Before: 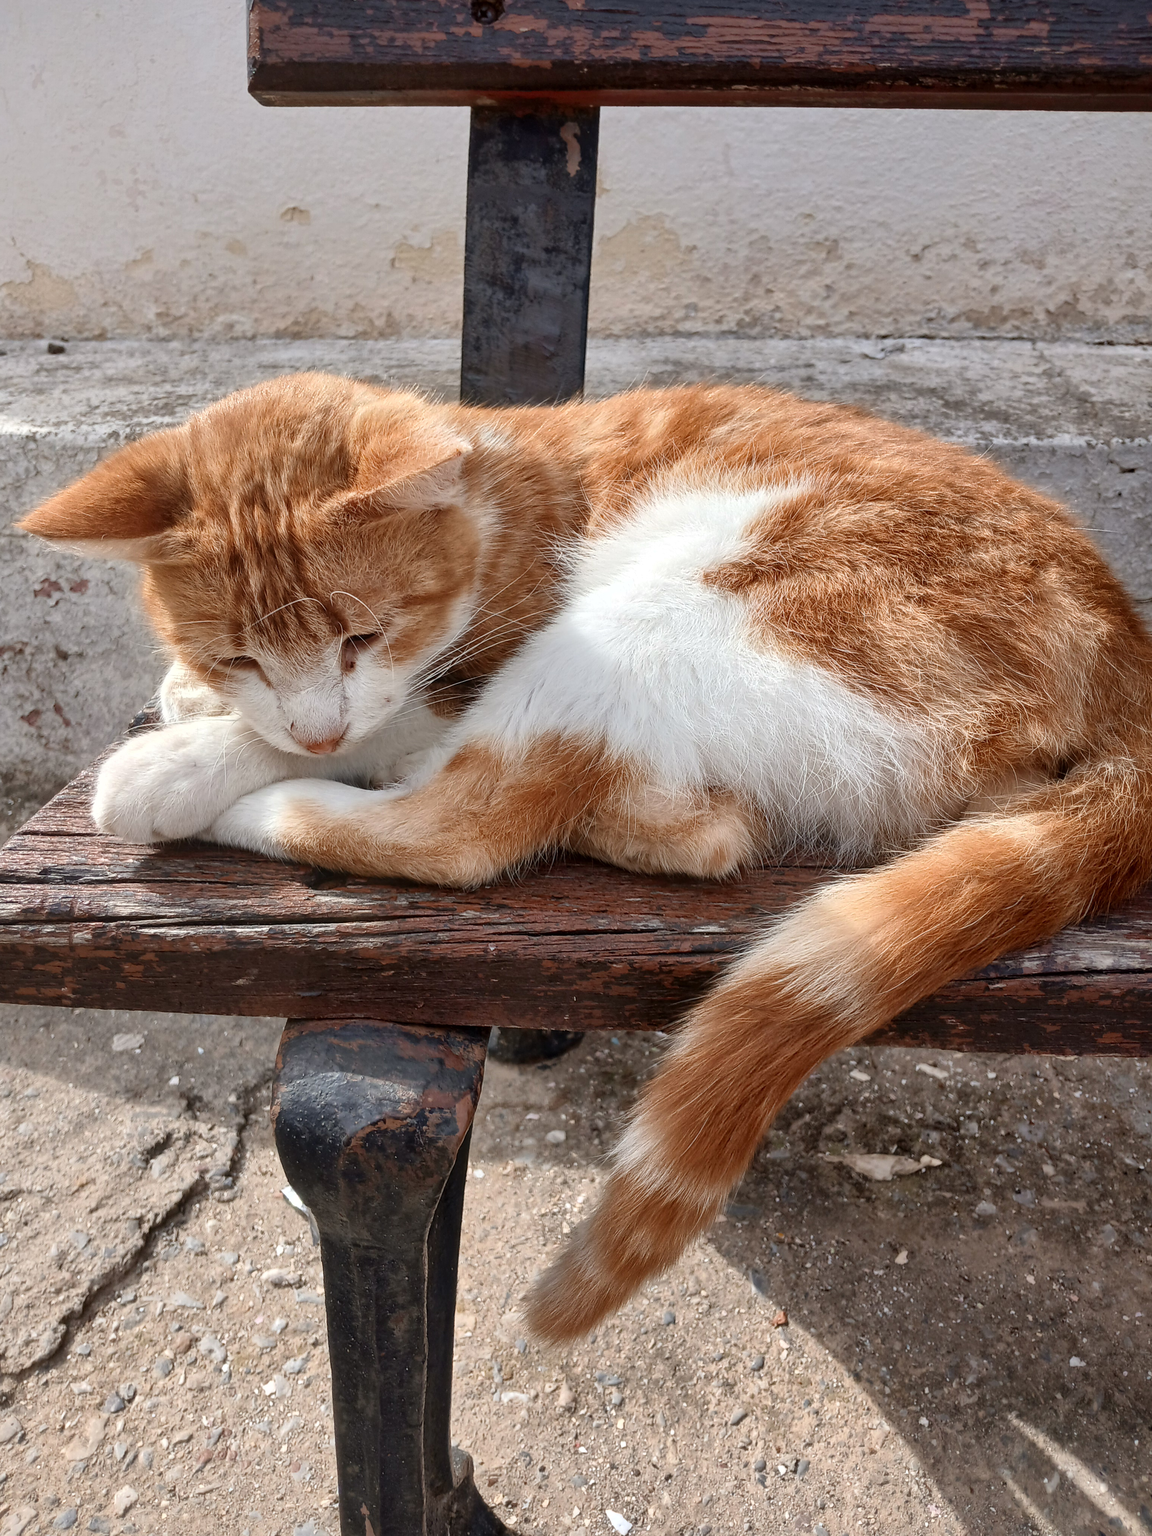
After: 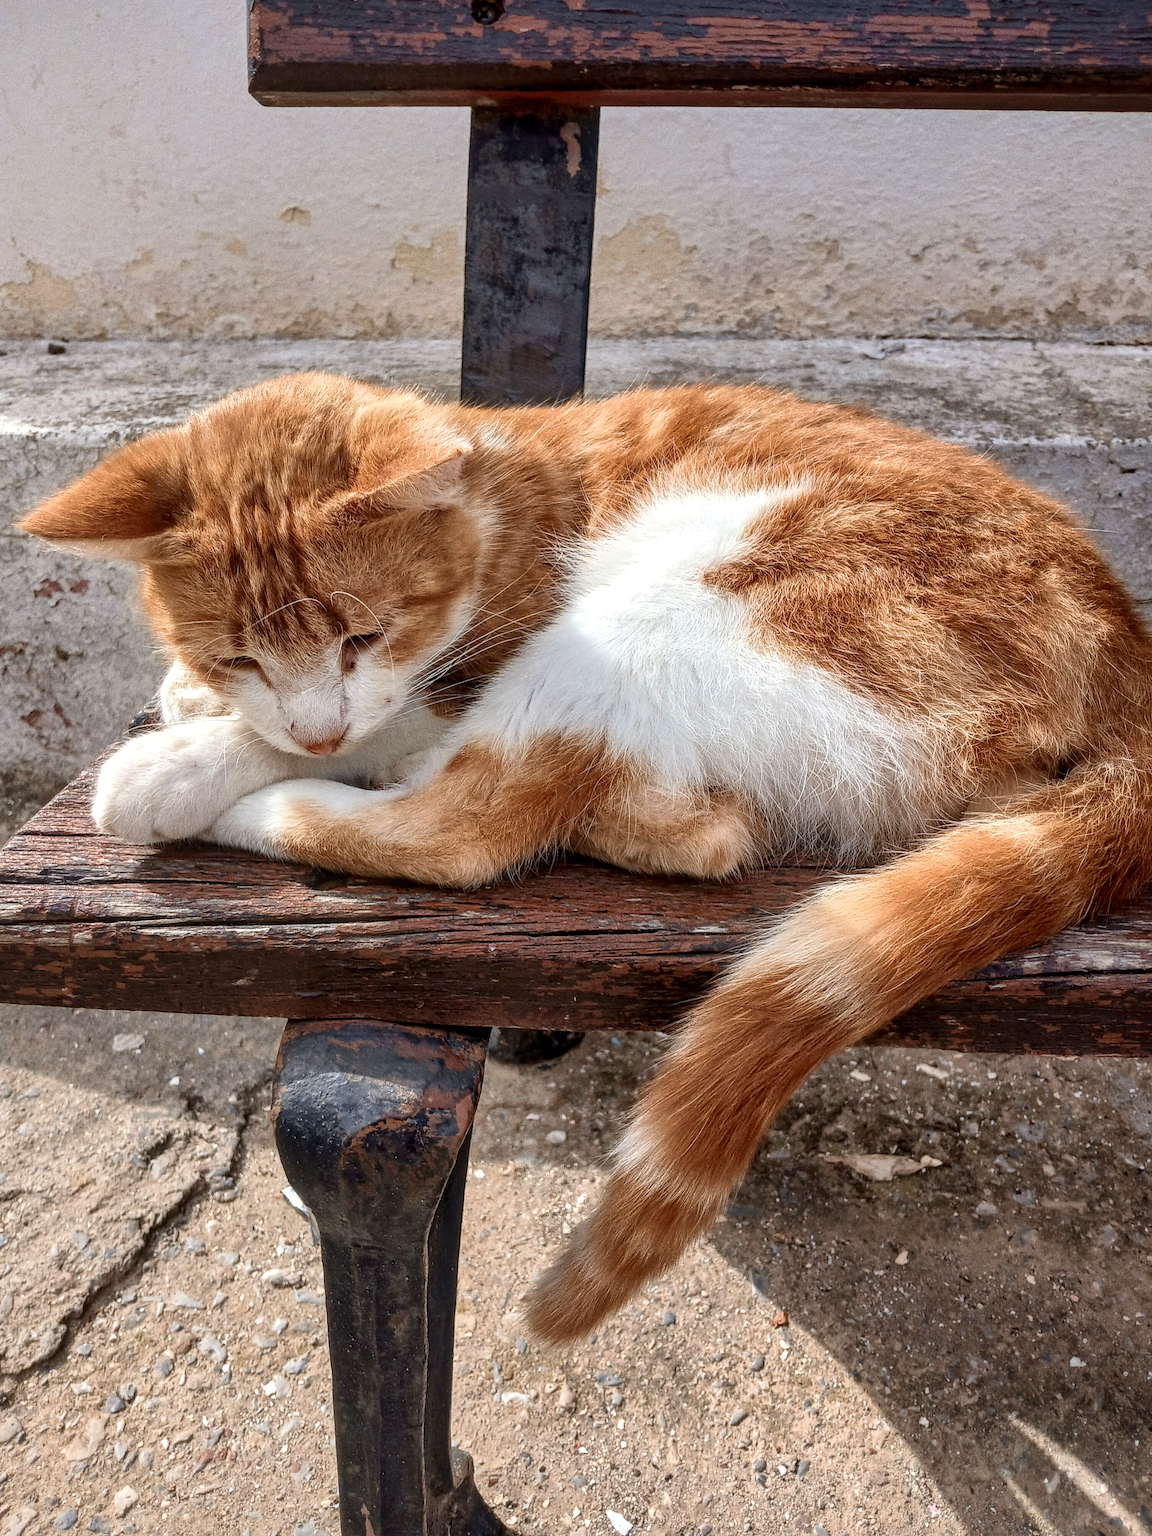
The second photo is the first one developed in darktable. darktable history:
vibrance: on, module defaults
local contrast: detail 130%
grain: coarseness 0.09 ISO, strength 40%
velvia: on, module defaults
